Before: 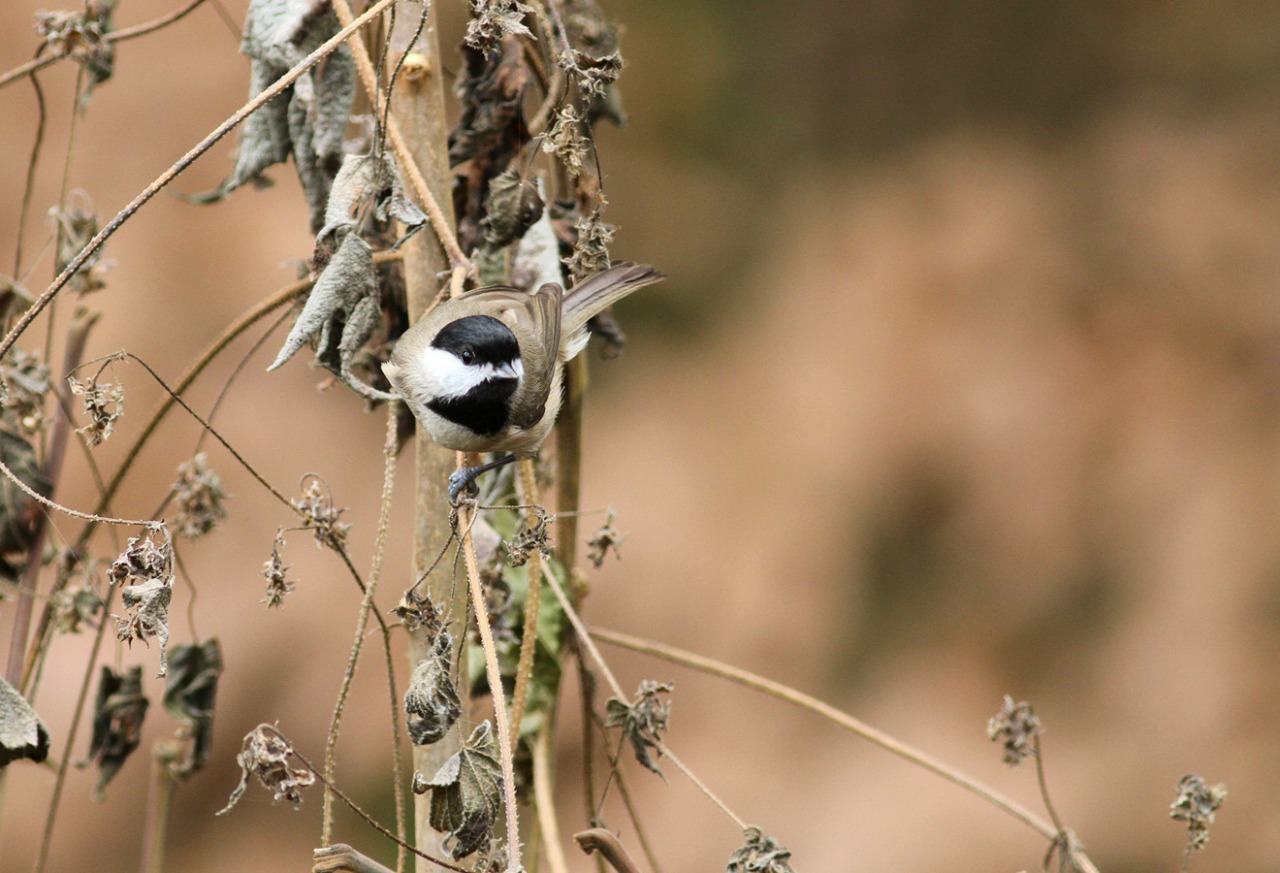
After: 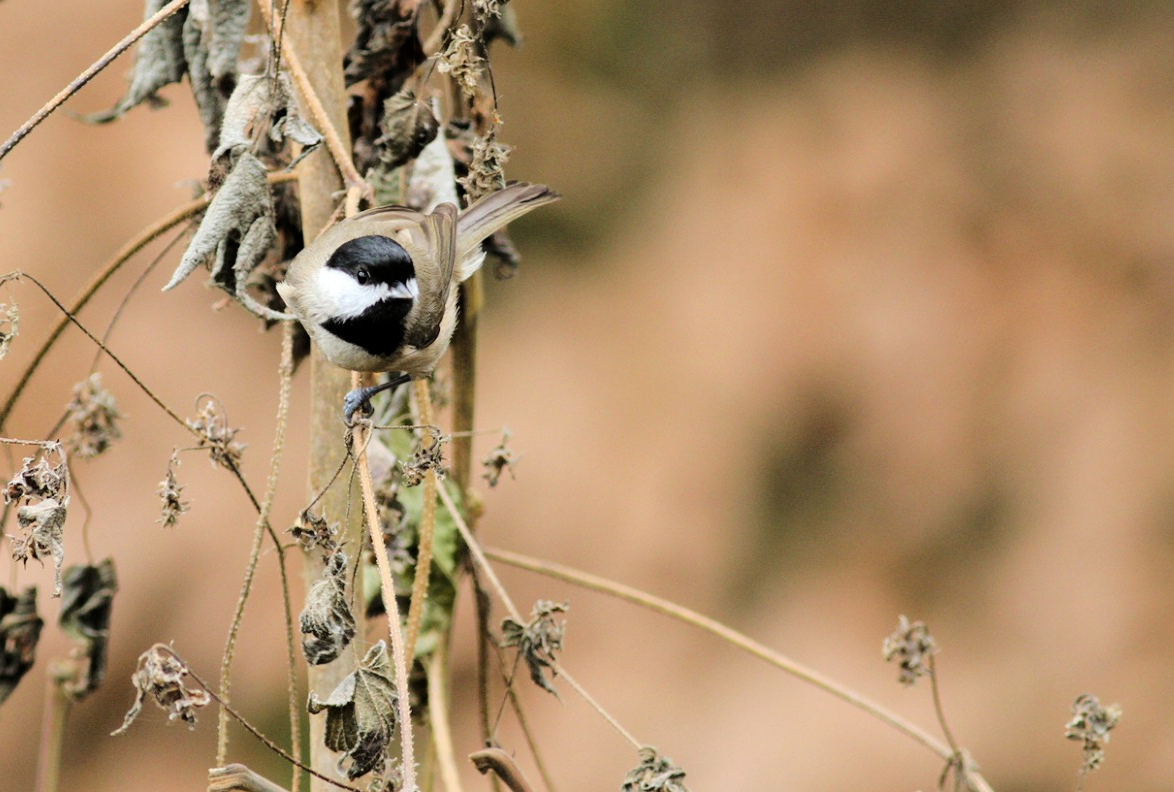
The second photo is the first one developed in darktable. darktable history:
crop and rotate: left 8.262%, top 9.226%
tone curve: curves: ch0 [(0, 0) (0.004, 0) (0.133, 0.076) (0.325, 0.362) (0.879, 0.885) (1, 1)], color space Lab, linked channels, preserve colors none
